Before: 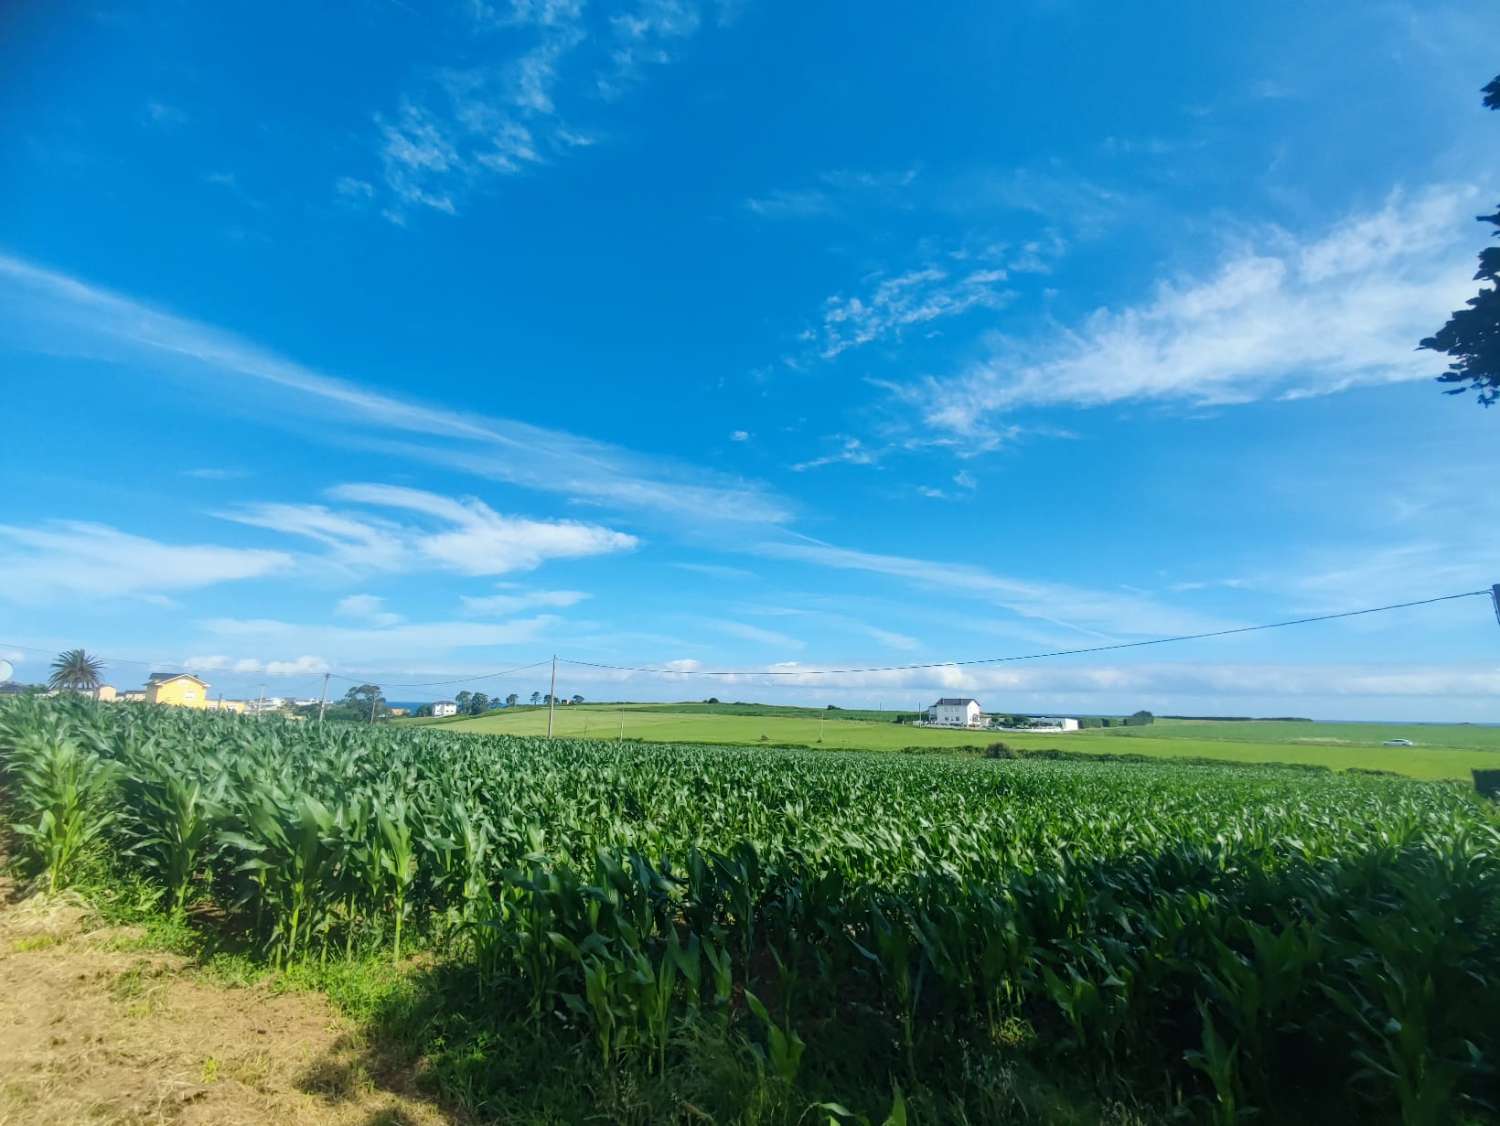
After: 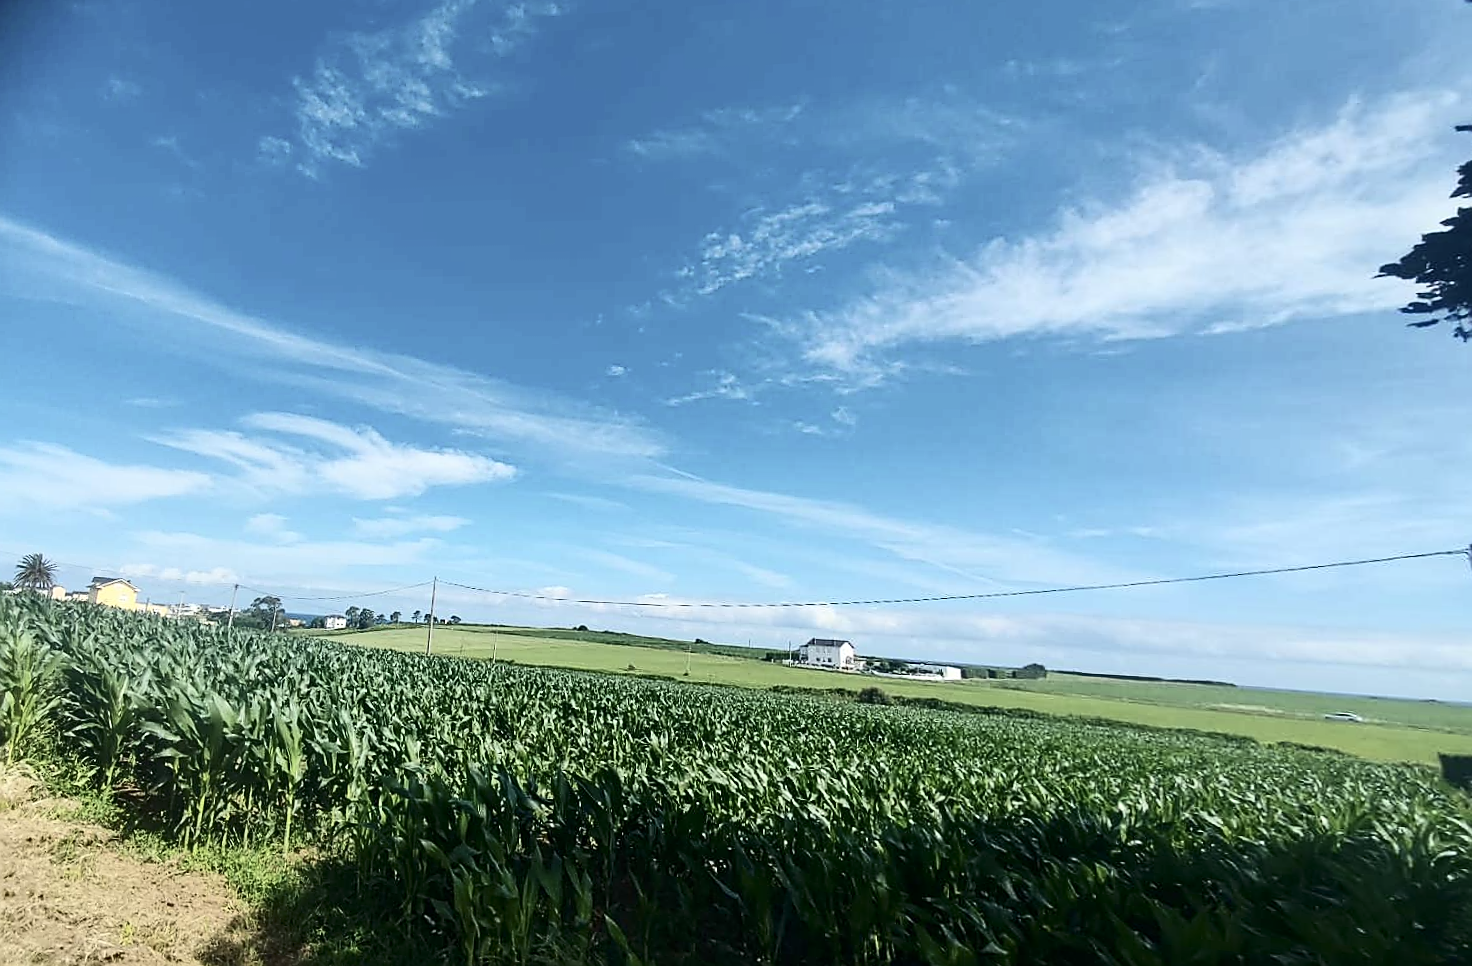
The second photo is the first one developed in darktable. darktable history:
rotate and perspective: rotation 1.69°, lens shift (vertical) -0.023, lens shift (horizontal) -0.291, crop left 0.025, crop right 0.988, crop top 0.092, crop bottom 0.842
contrast brightness saturation: contrast 0.25, saturation -0.31
sharpen: radius 1.4, amount 1.25, threshold 0.7
